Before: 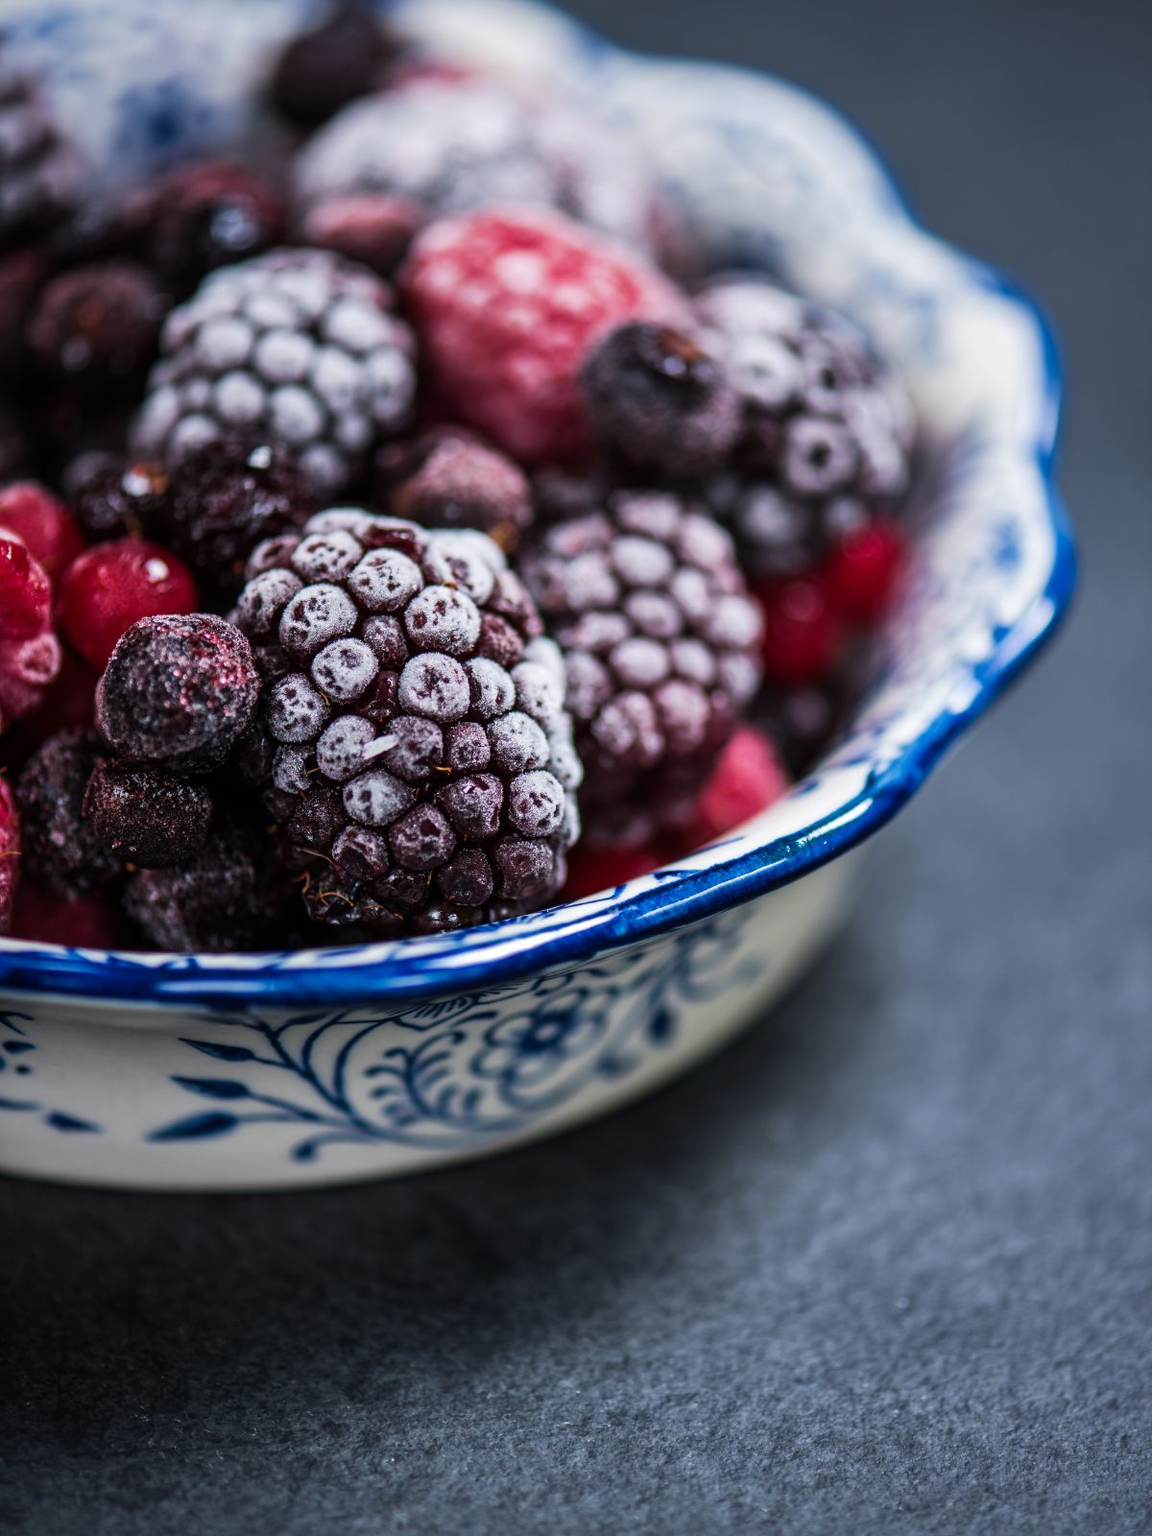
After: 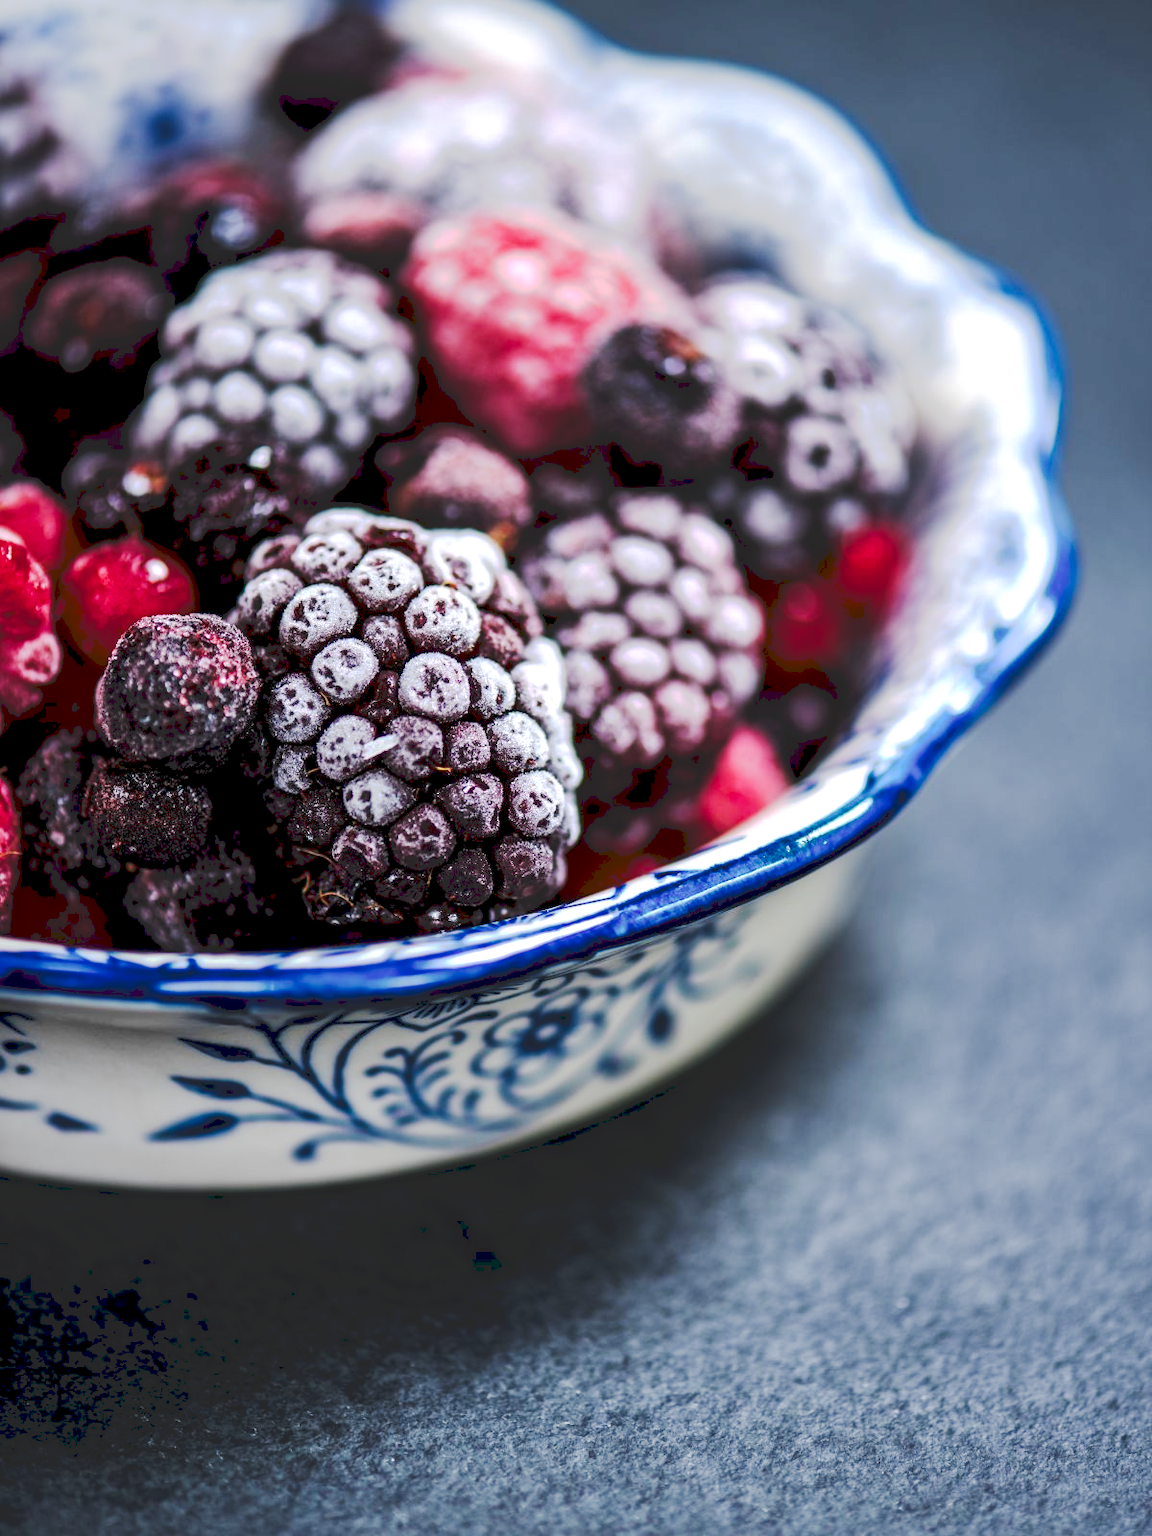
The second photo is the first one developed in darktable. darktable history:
tone curve: curves: ch0 [(0, 0) (0.003, 0.145) (0.011, 0.148) (0.025, 0.15) (0.044, 0.159) (0.069, 0.16) (0.1, 0.164) (0.136, 0.182) (0.177, 0.213) (0.224, 0.247) (0.277, 0.298) (0.335, 0.37) (0.399, 0.456) (0.468, 0.552) (0.543, 0.641) (0.623, 0.713) (0.709, 0.768) (0.801, 0.825) (0.898, 0.868) (1, 1)], preserve colors none
exposure: black level correction 0.005, exposure 0.417 EV, compensate highlight preservation false
